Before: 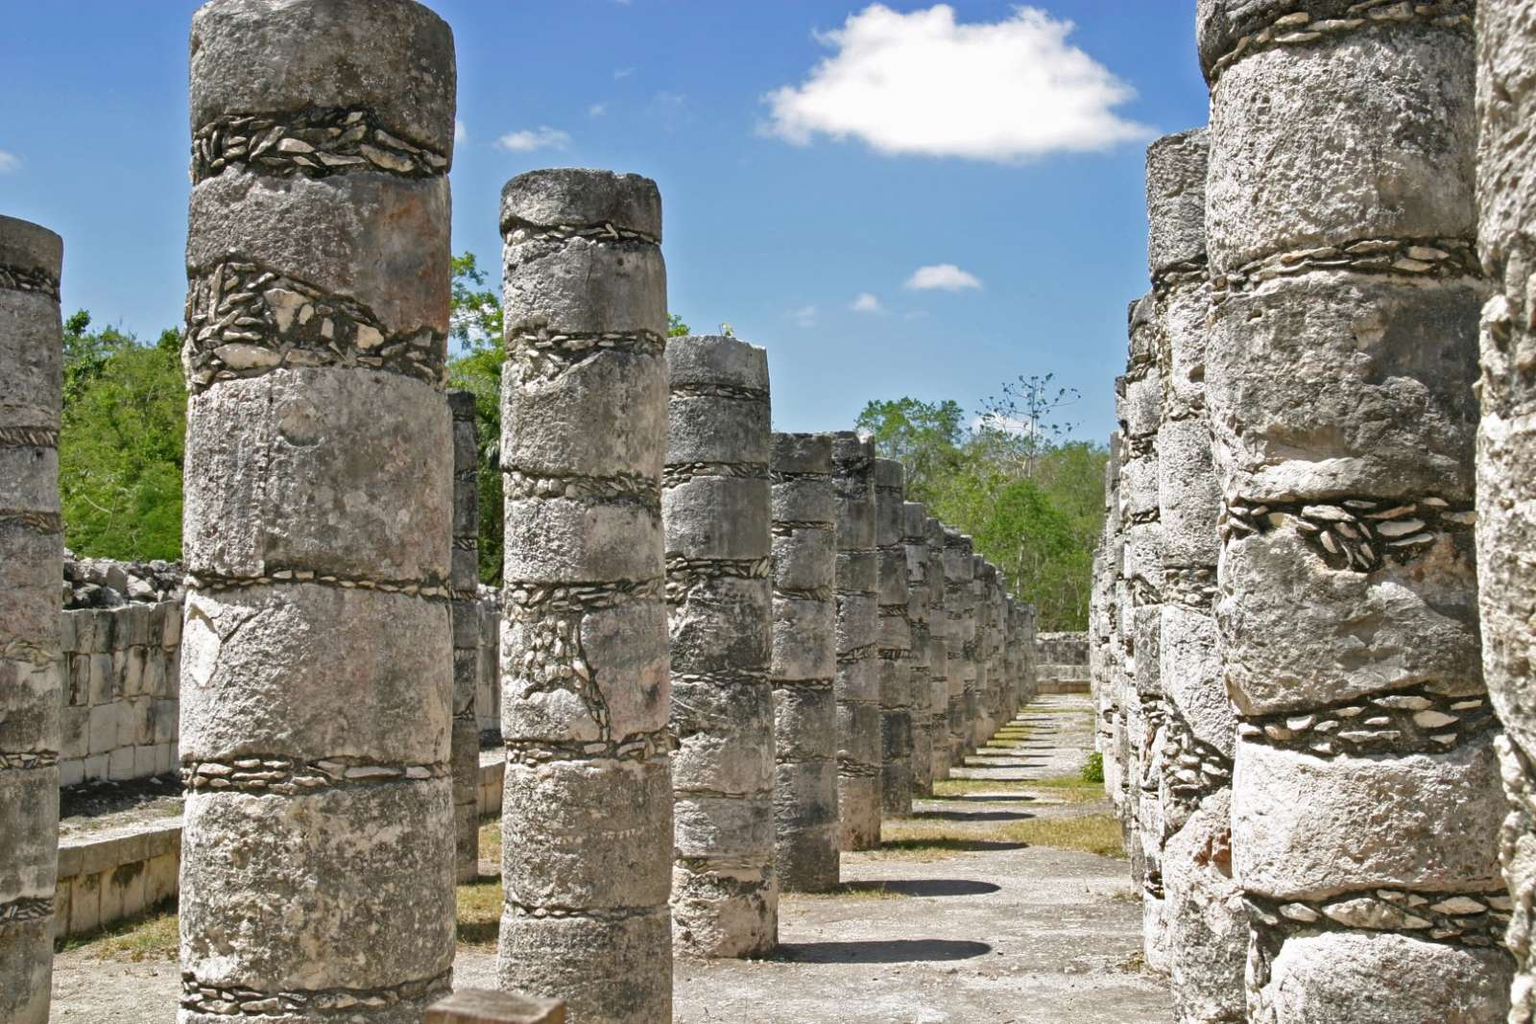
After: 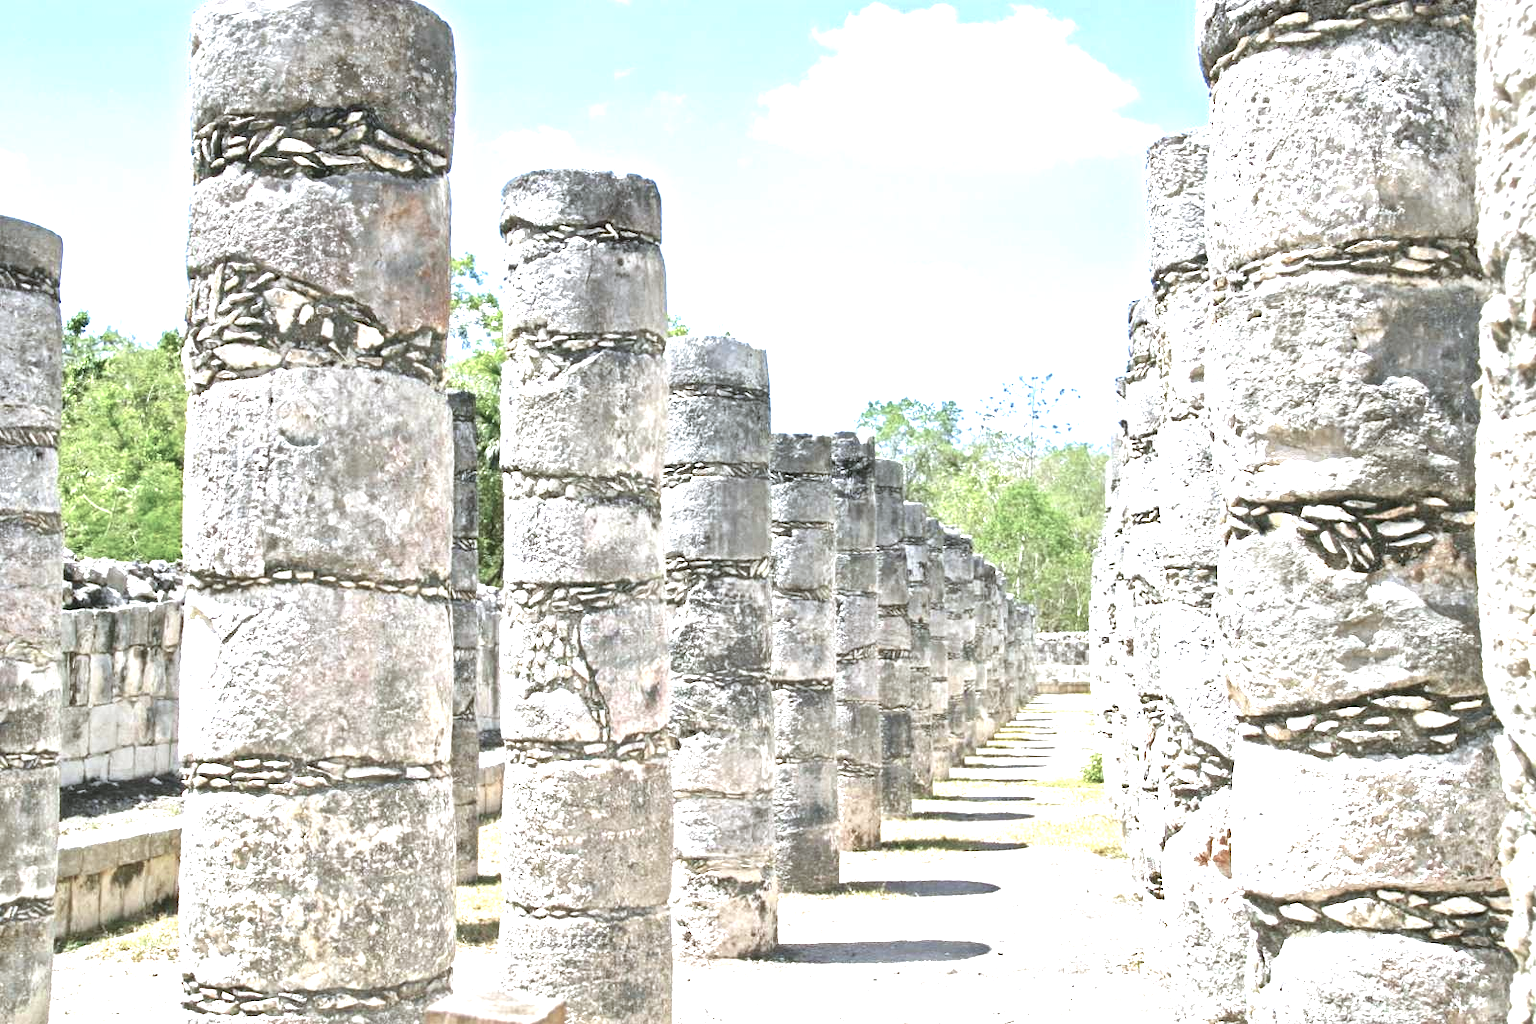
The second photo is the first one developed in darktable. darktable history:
exposure: black level correction 0, exposure 2 EV, compensate highlight preservation false
color balance: input saturation 100.43%, contrast fulcrum 14.22%, output saturation 70.41%
white balance: red 0.954, blue 1.079
